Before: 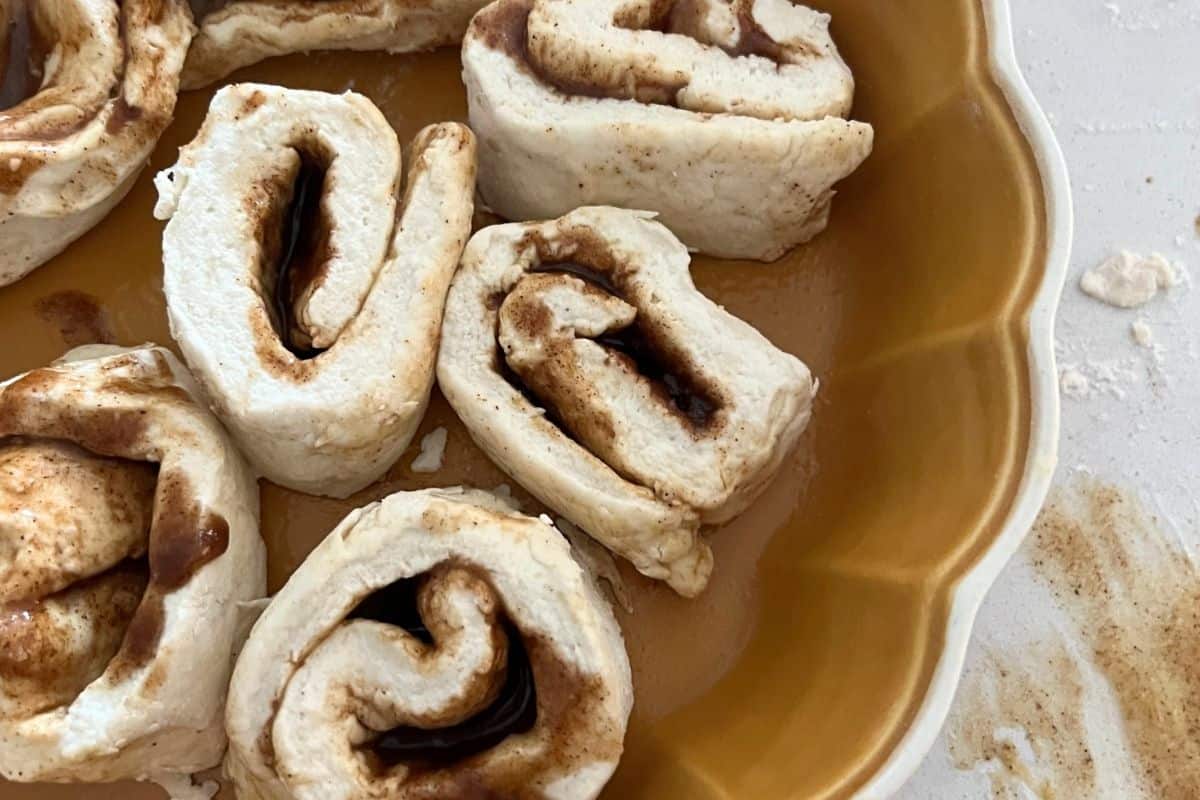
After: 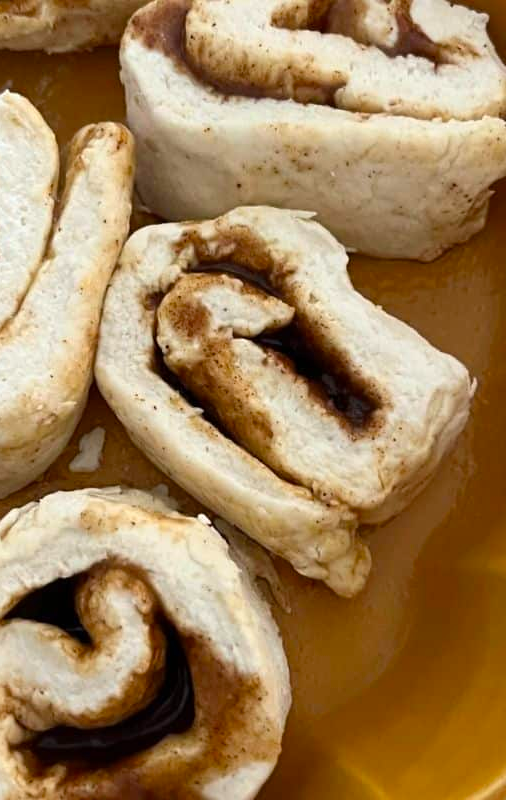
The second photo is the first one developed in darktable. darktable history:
color balance: output saturation 120%
crop: left 28.583%, right 29.231%
